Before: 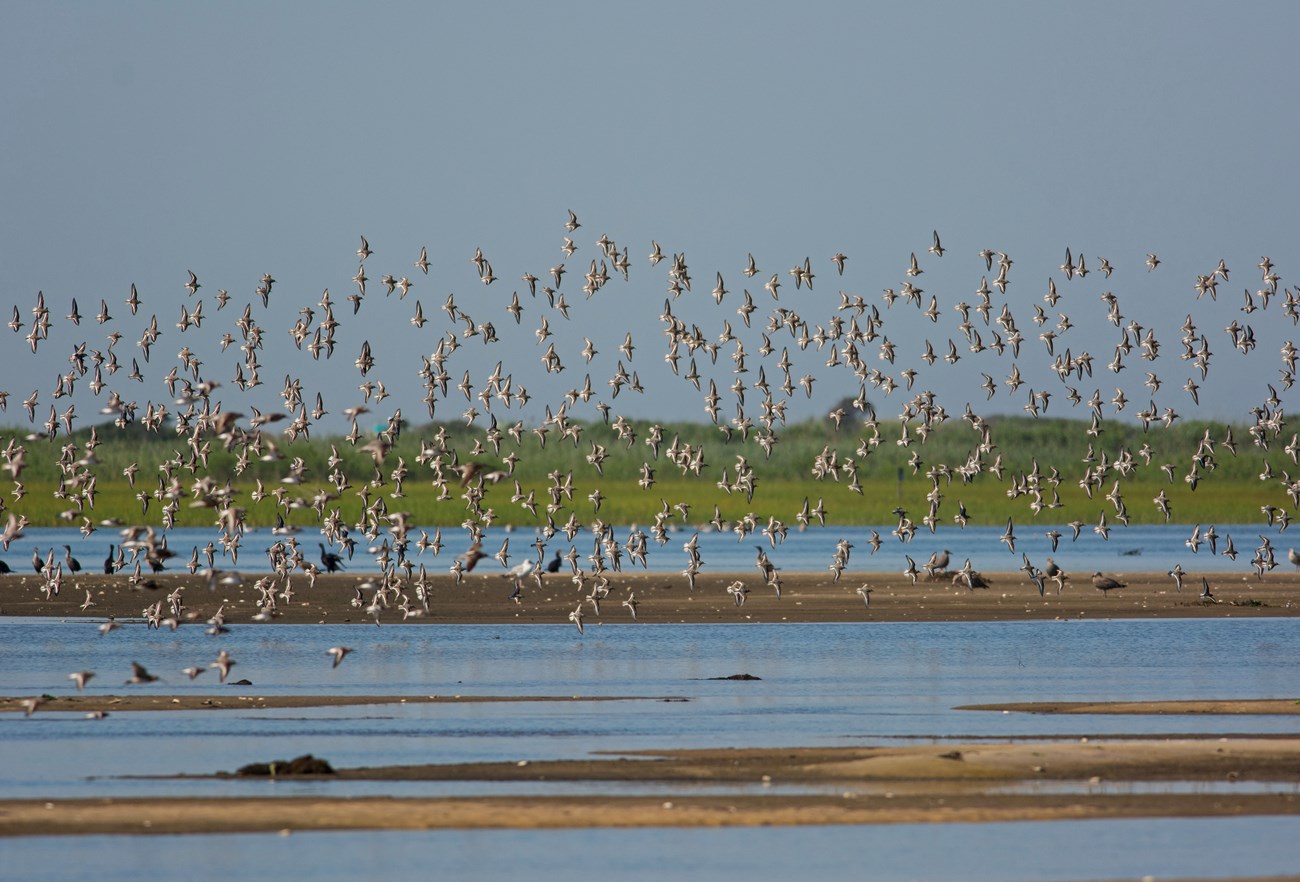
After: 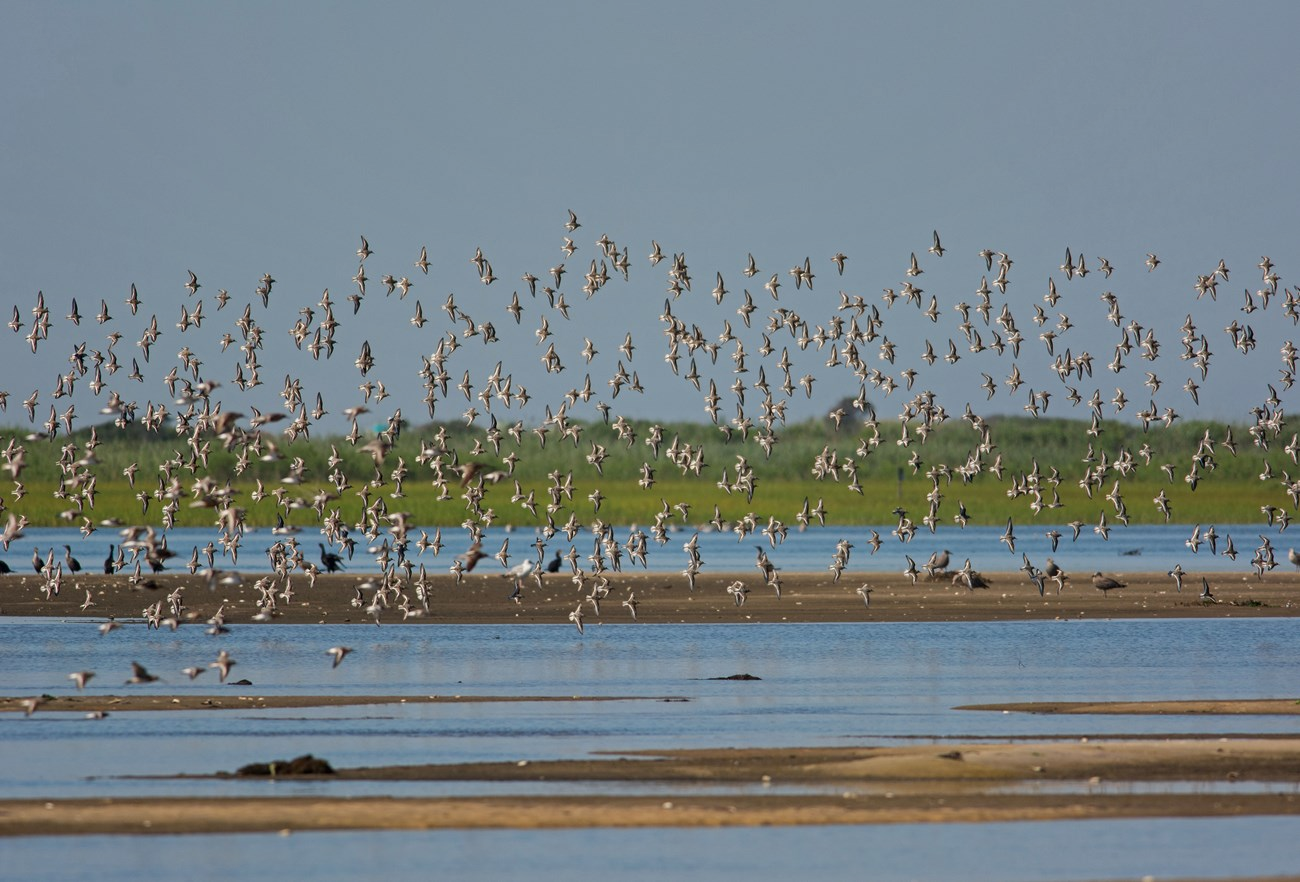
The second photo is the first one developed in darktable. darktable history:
shadows and highlights: radius 100.45, shadows 50.56, highlights -64.91, soften with gaussian
